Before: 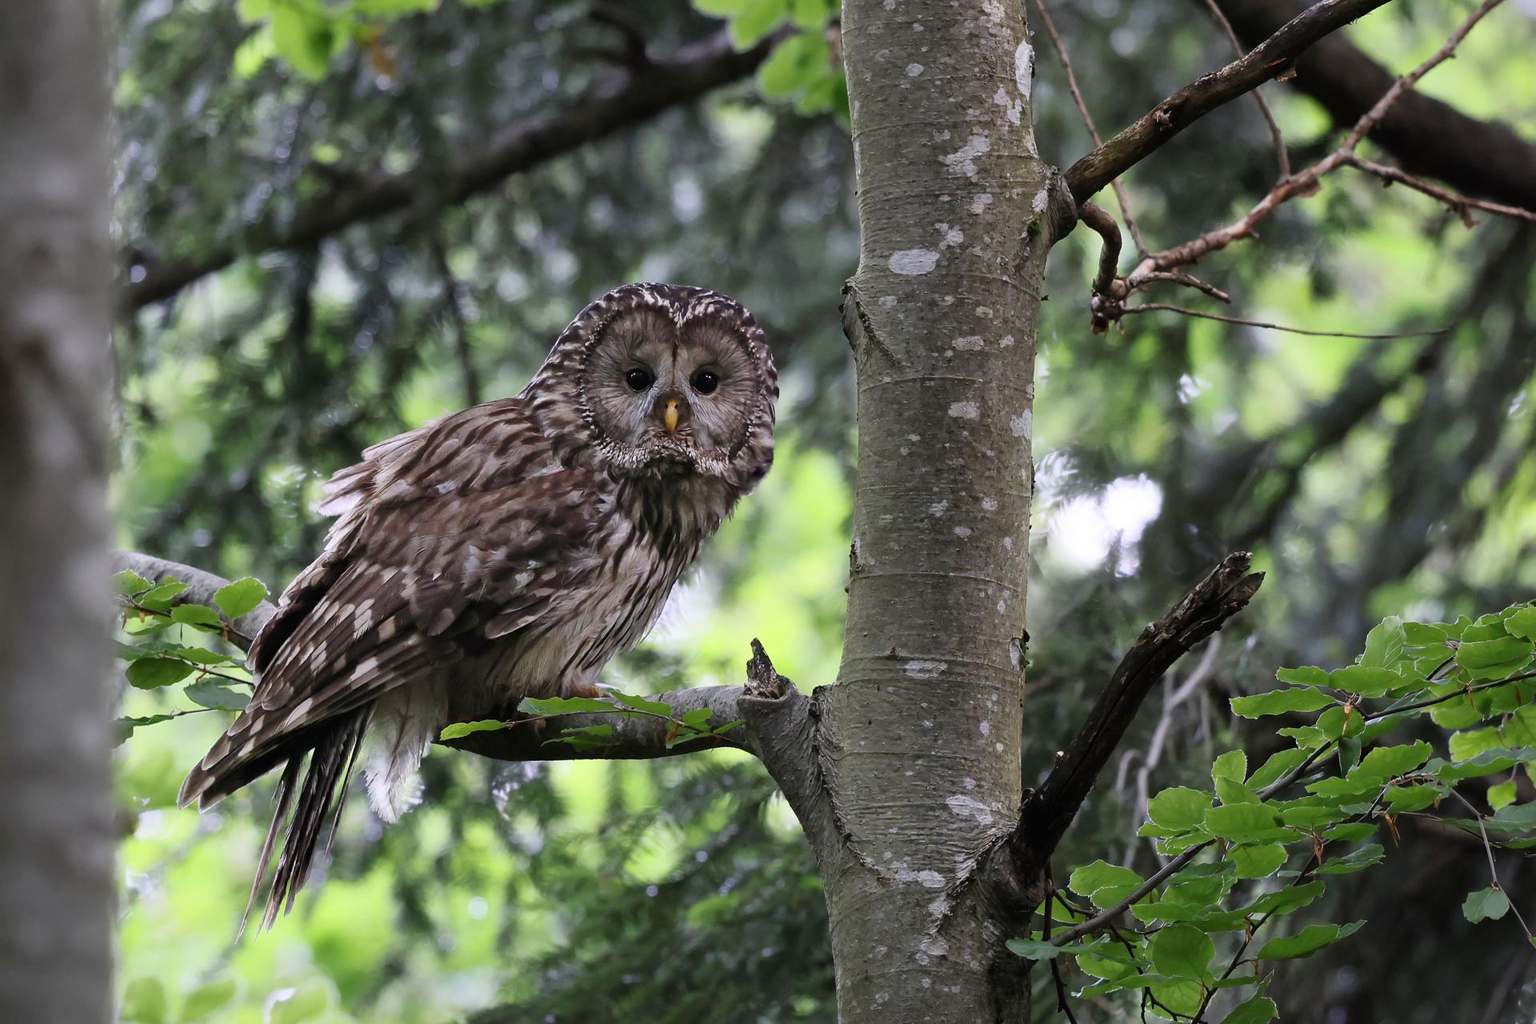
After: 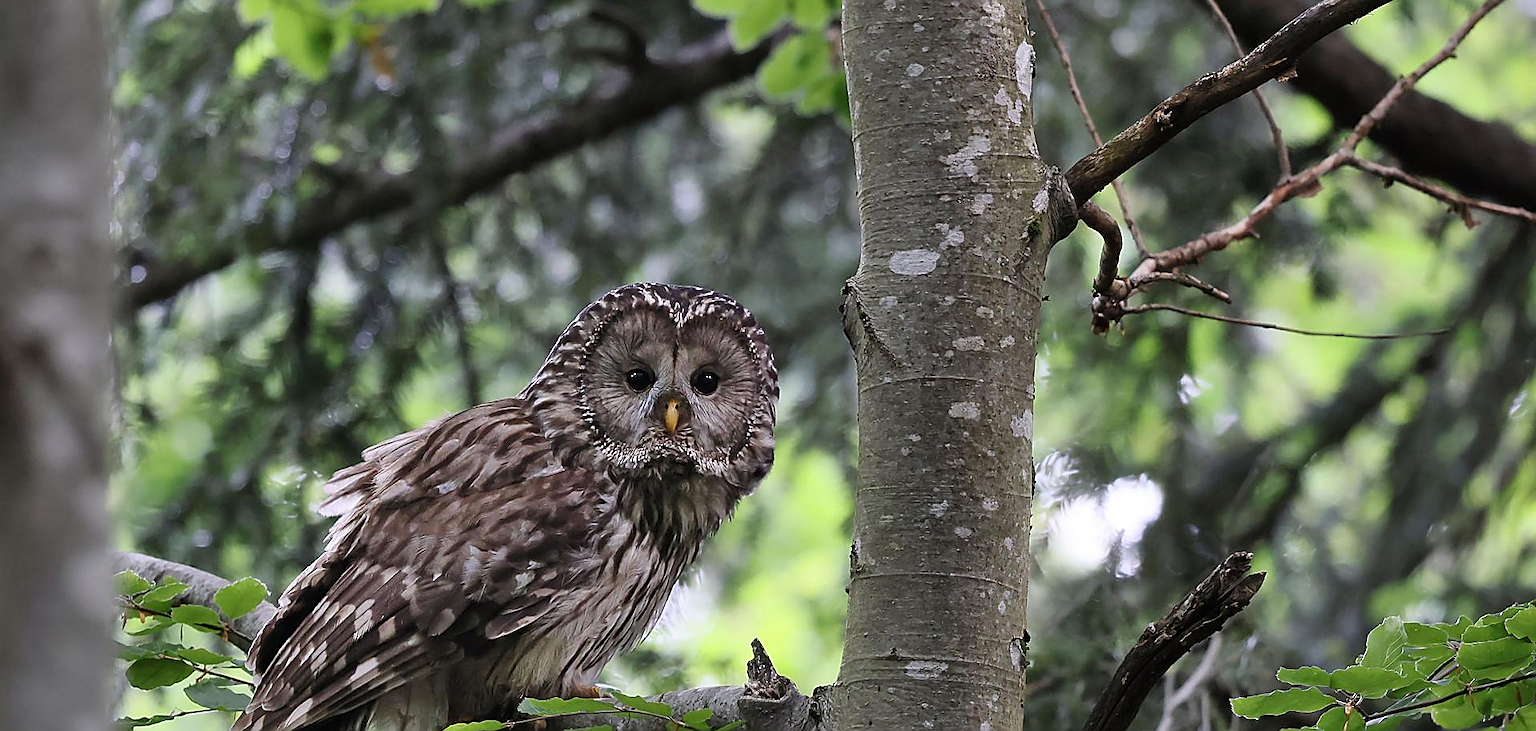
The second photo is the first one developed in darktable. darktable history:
sharpen: radius 1.37, amount 1.264, threshold 0.658
shadows and highlights: low approximation 0.01, soften with gaussian
crop: bottom 28.536%
